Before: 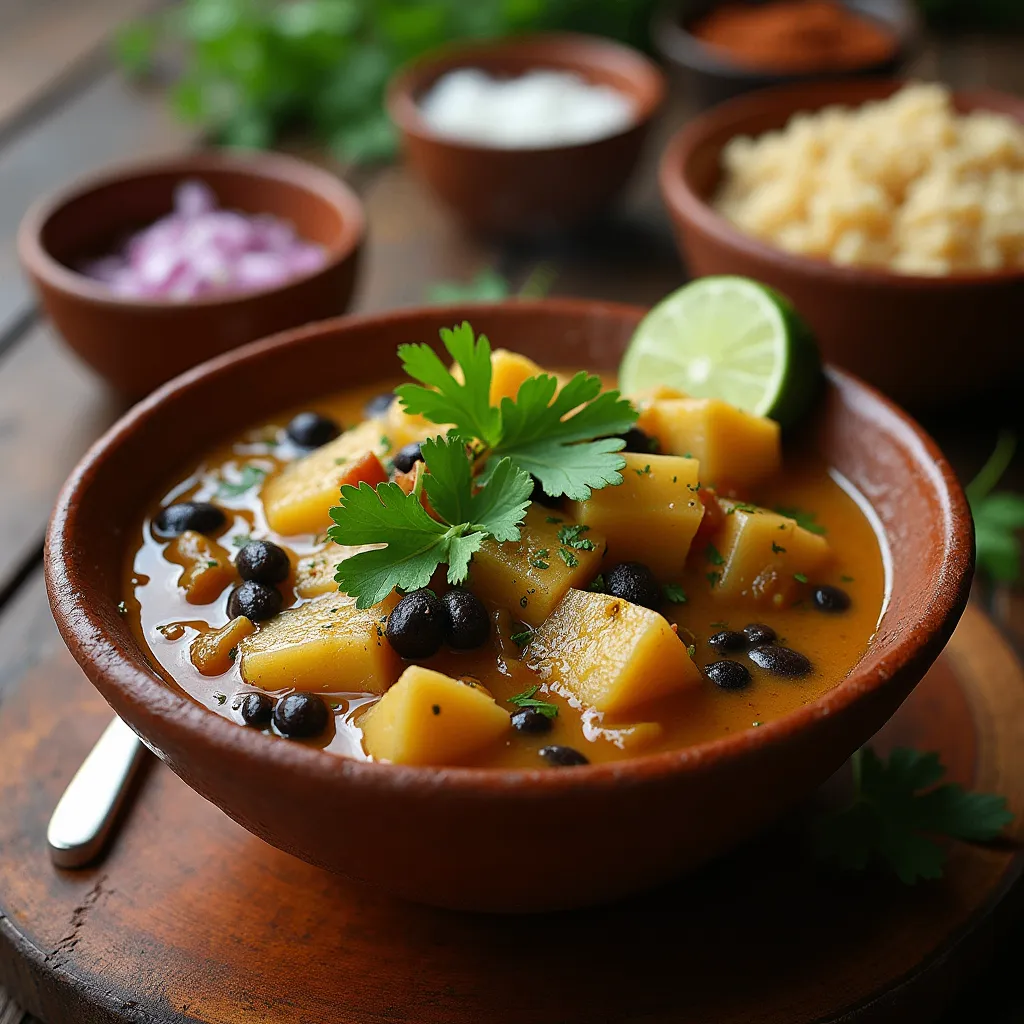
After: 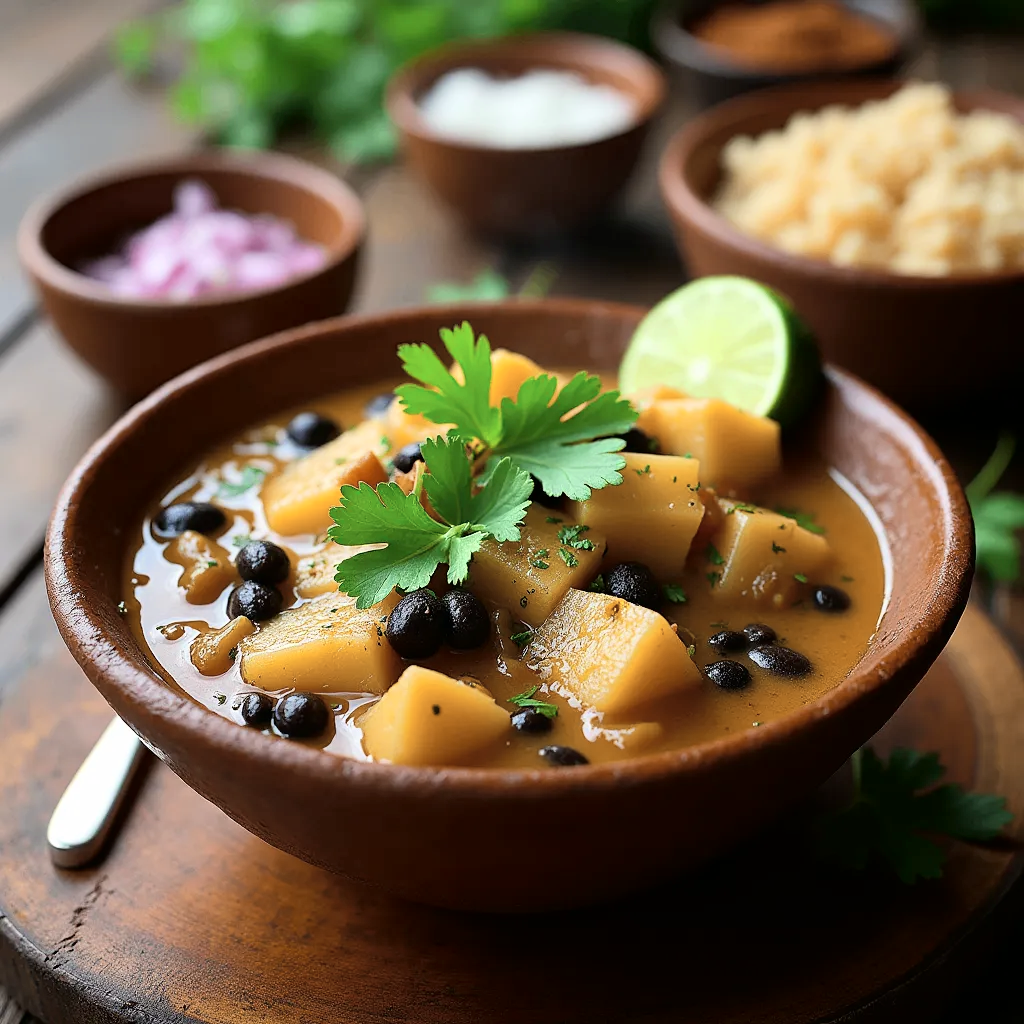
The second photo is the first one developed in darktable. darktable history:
tone curve: curves: ch0 [(0, 0) (0.004, 0.001) (0.133, 0.151) (0.325, 0.399) (0.475, 0.579) (0.832, 0.902) (1, 1)], color space Lab, independent channels
exposure: compensate highlight preservation false
color zones: curves: ch0 [(0, 0.533) (0.126, 0.533) (0.234, 0.533) (0.368, 0.357) (0.5, 0.5) (0.625, 0.5) (0.74, 0.637) (0.875, 0.5)]; ch1 [(0.004, 0.708) (0.129, 0.662) (0.25, 0.5) (0.375, 0.331) (0.496, 0.396) (0.625, 0.649) (0.739, 0.26) (0.875, 0.5) (1, 0.478)]; ch2 [(0, 0.409) (0.132, 0.403) (0.236, 0.558) (0.379, 0.448) (0.5, 0.5) (0.625, 0.5) (0.691, 0.39) (0.875, 0.5)], mix -137.77%
